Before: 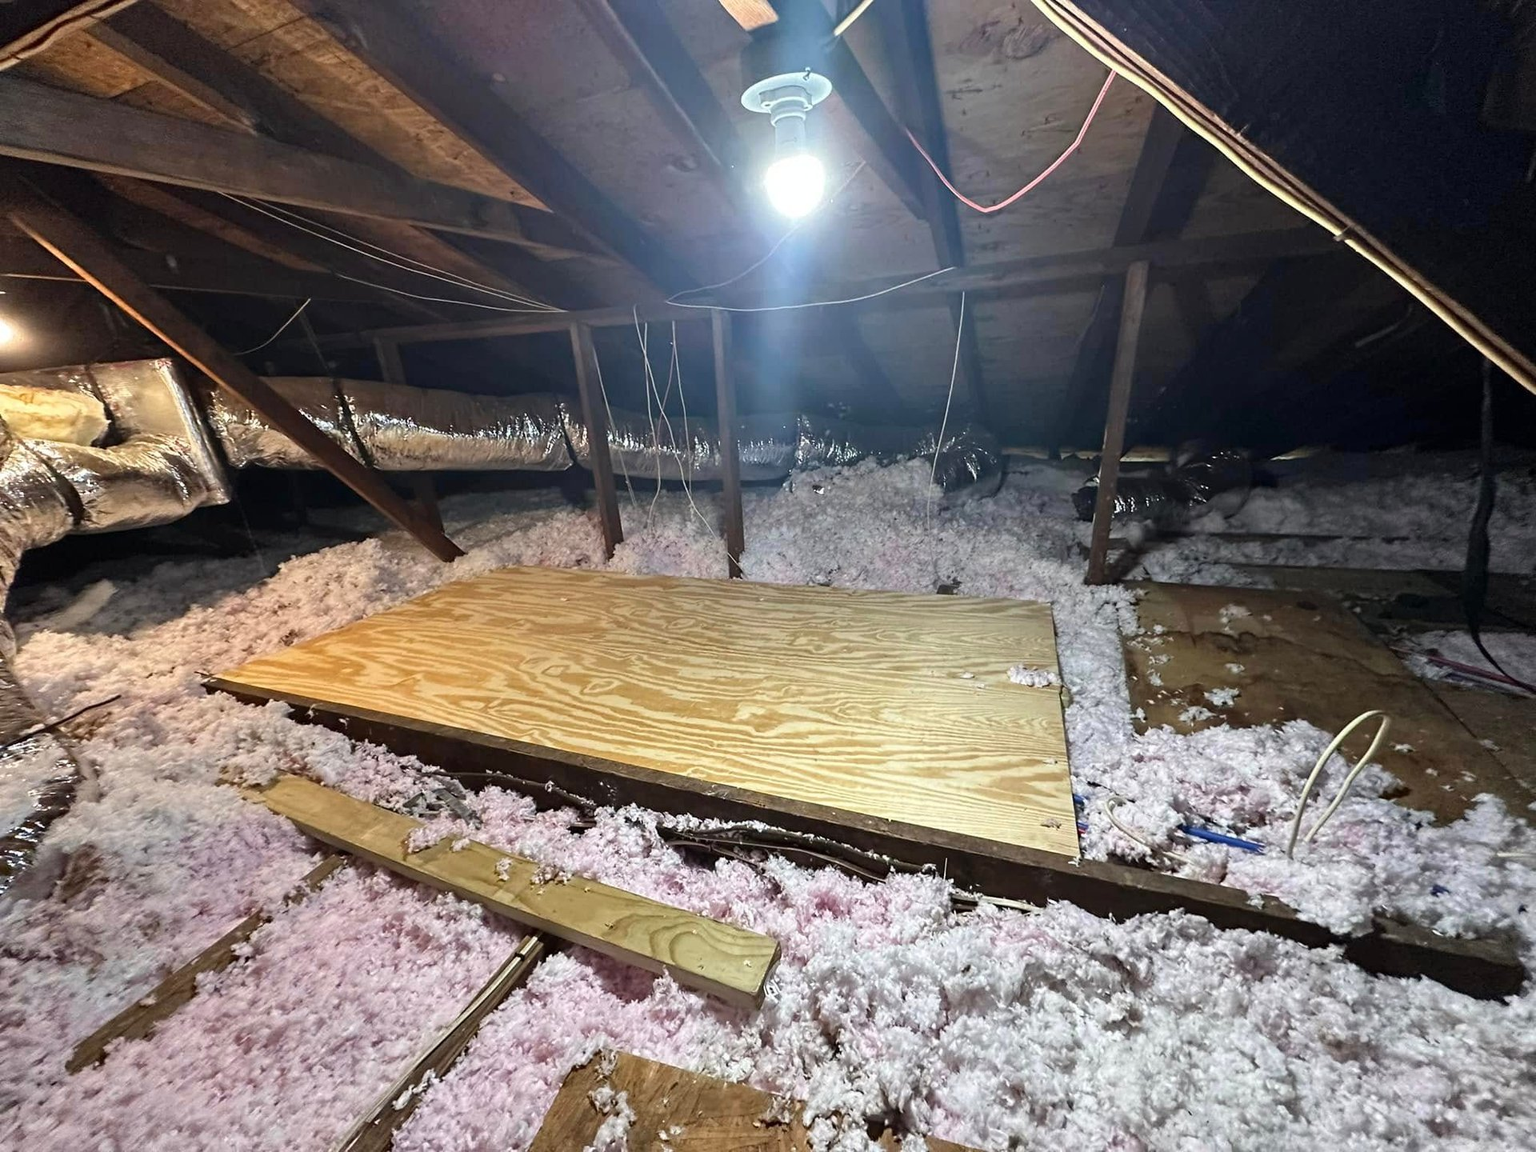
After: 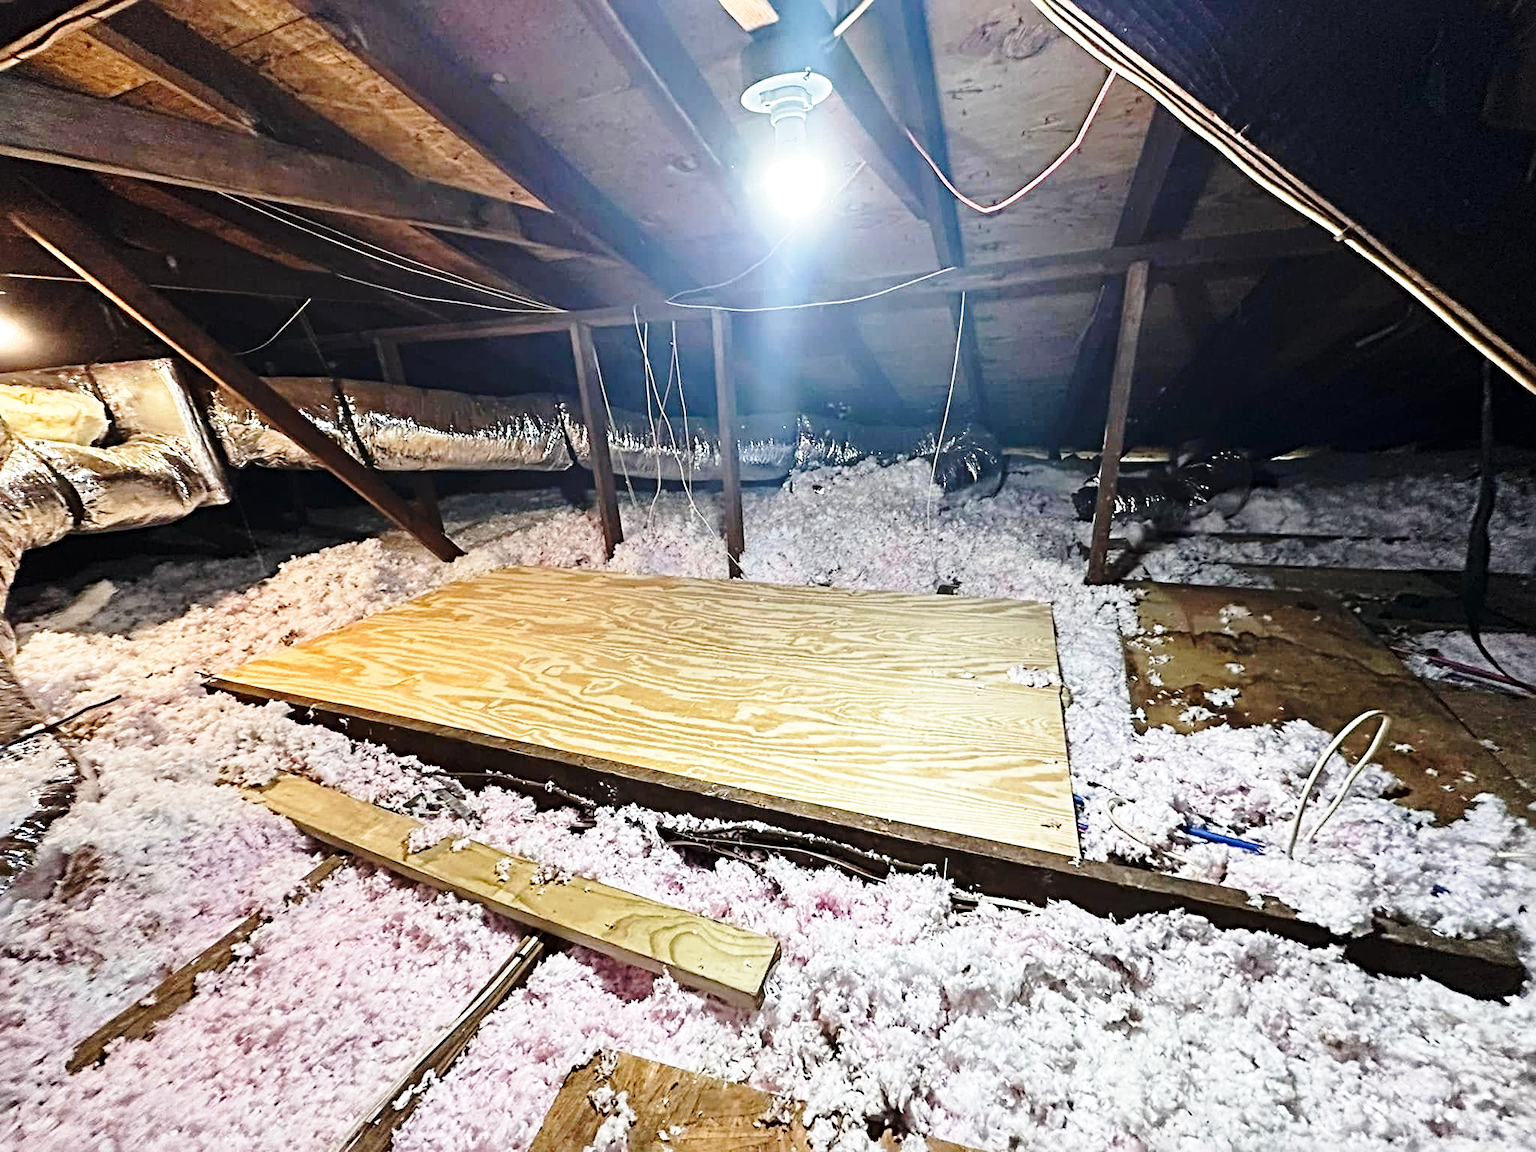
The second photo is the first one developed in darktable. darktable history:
base curve: curves: ch0 [(0, 0) (0.028, 0.03) (0.121, 0.232) (0.46, 0.748) (0.859, 0.968) (1, 1)], preserve colors none
sharpen: radius 4.861
